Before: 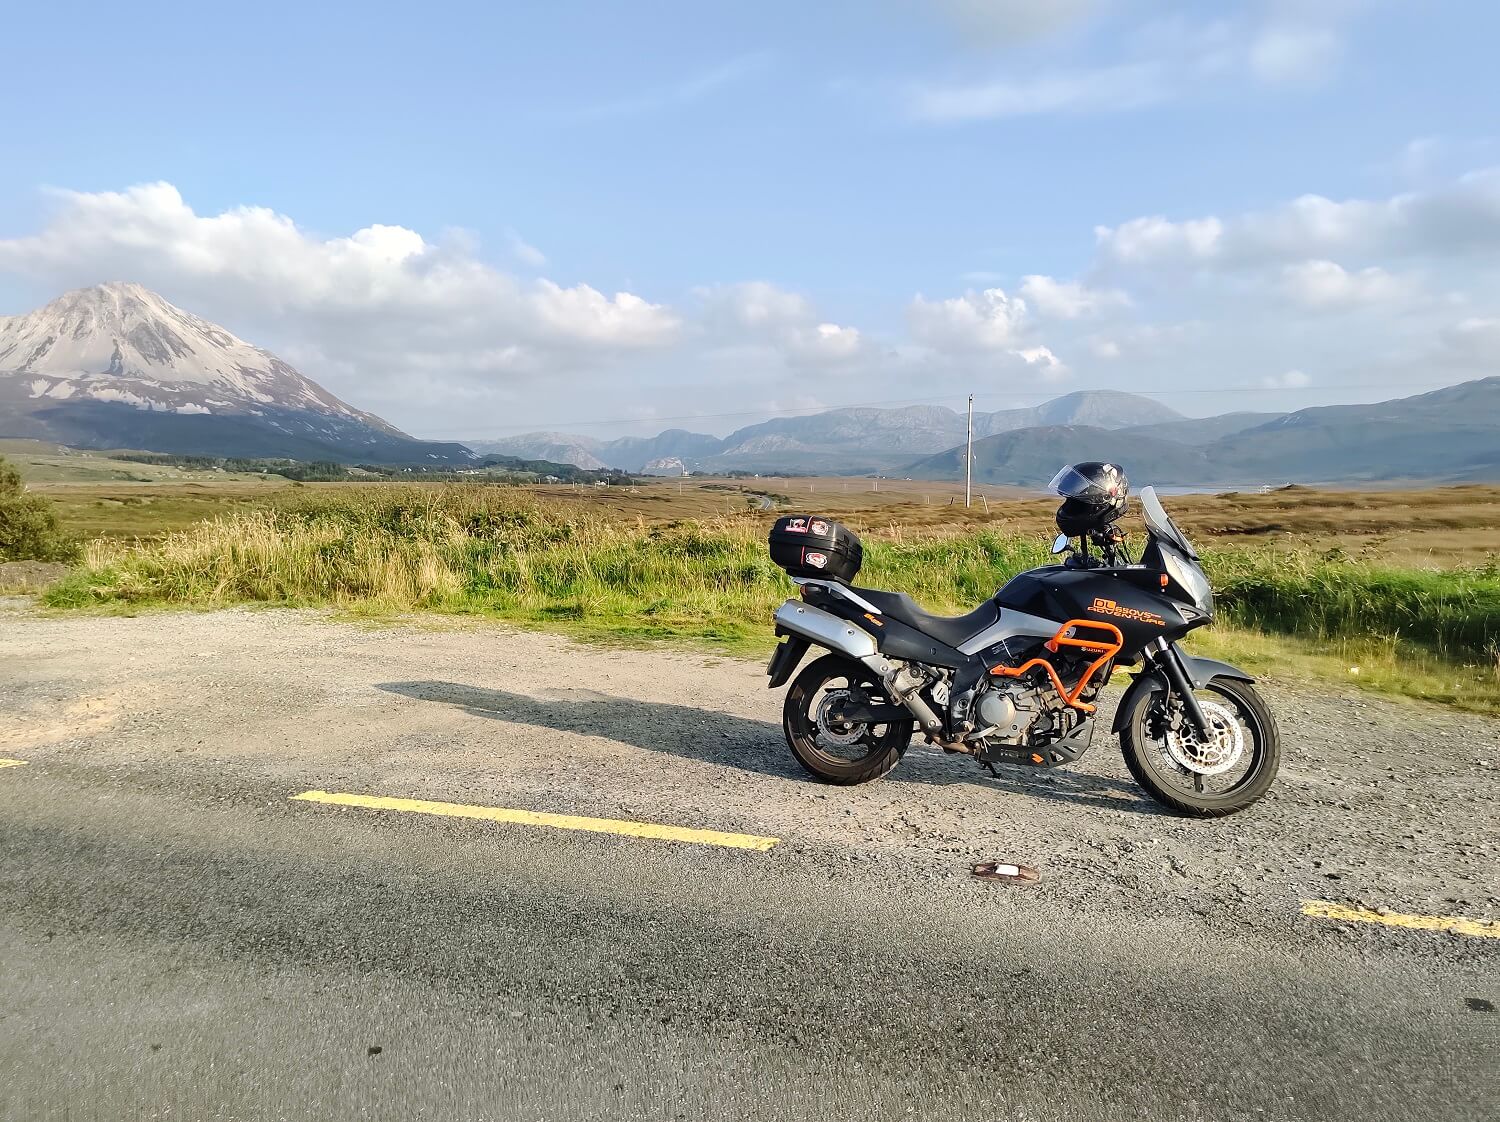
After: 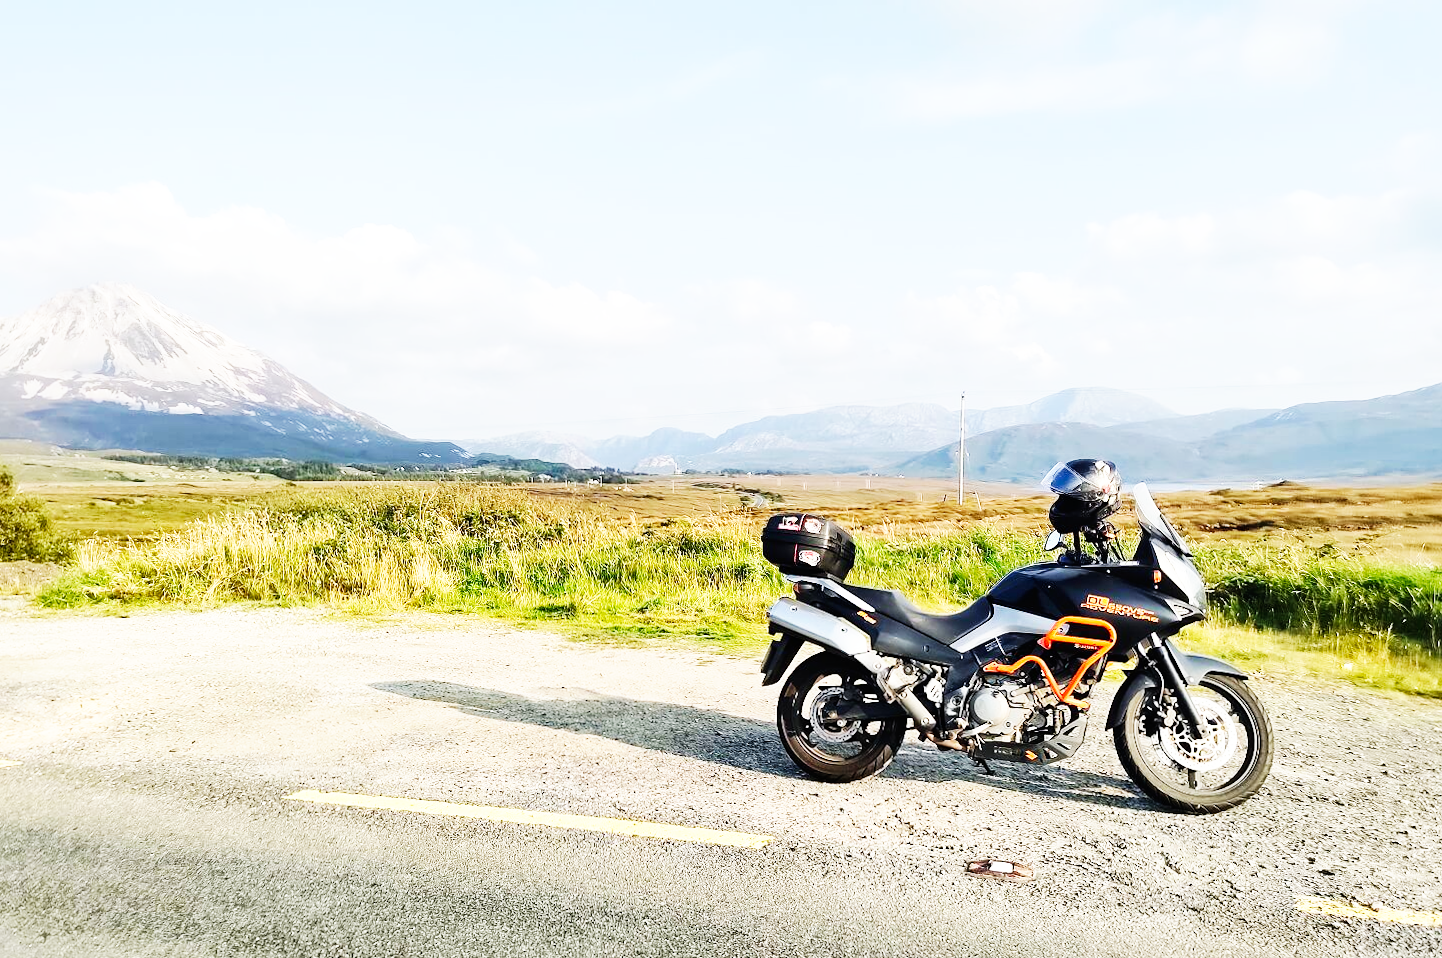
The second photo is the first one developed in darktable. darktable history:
crop and rotate: angle 0.2°, left 0.275%, right 3.127%, bottom 14.18%
base curve: curves: ch0 [(0, 0) (0.007, 0.004) (0.027, 0.03) (0.046, 0.07) (0.207, 0.54) (0.442, 0.872) (0.673, 0.972) (1, 1)], preserve colors none
